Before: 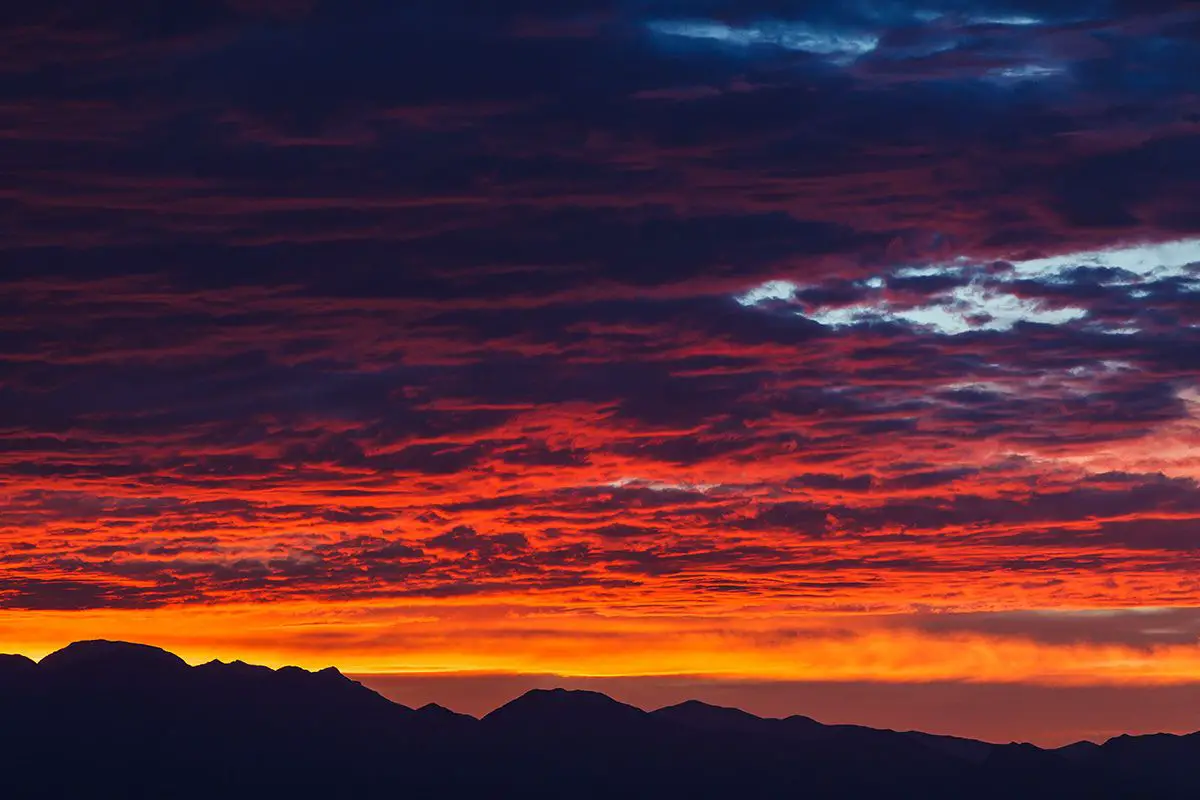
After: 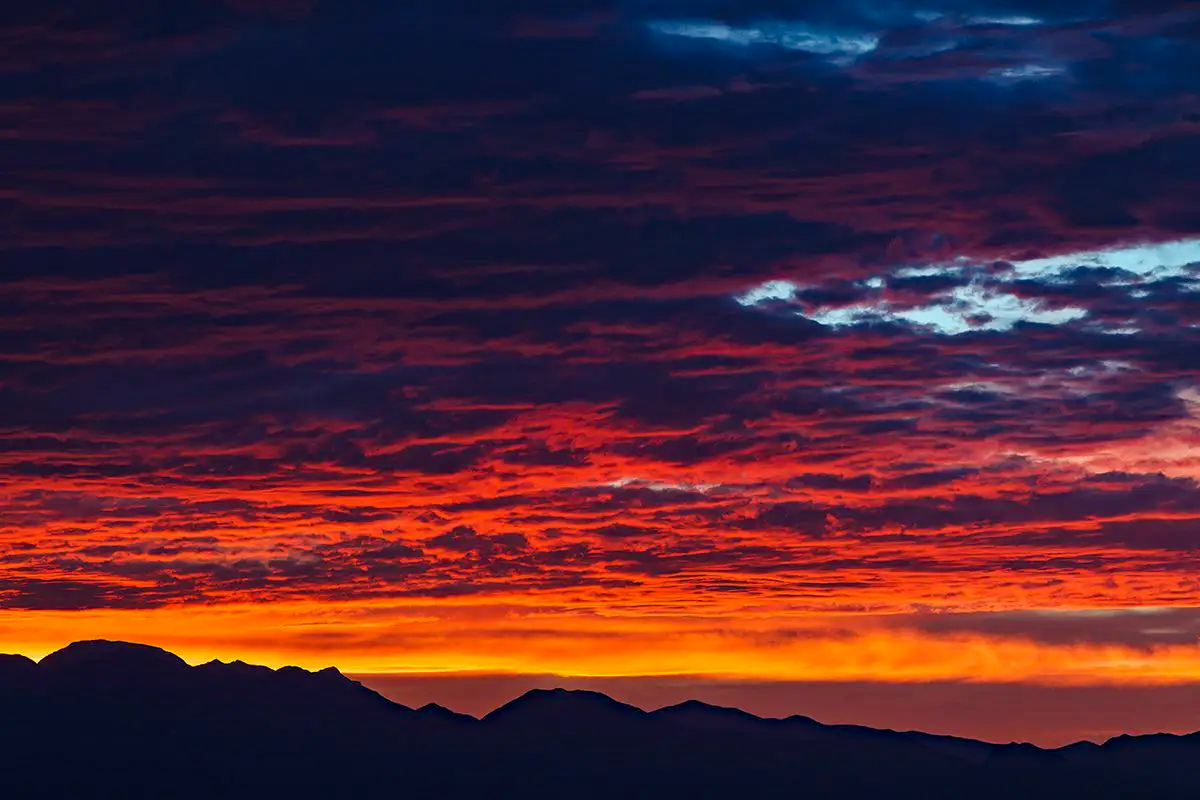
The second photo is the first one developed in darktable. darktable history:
haze removal: strength 0.302, distance 0.247, compatibility mode true, adaptive false
tone equalizer: on, module defaults
